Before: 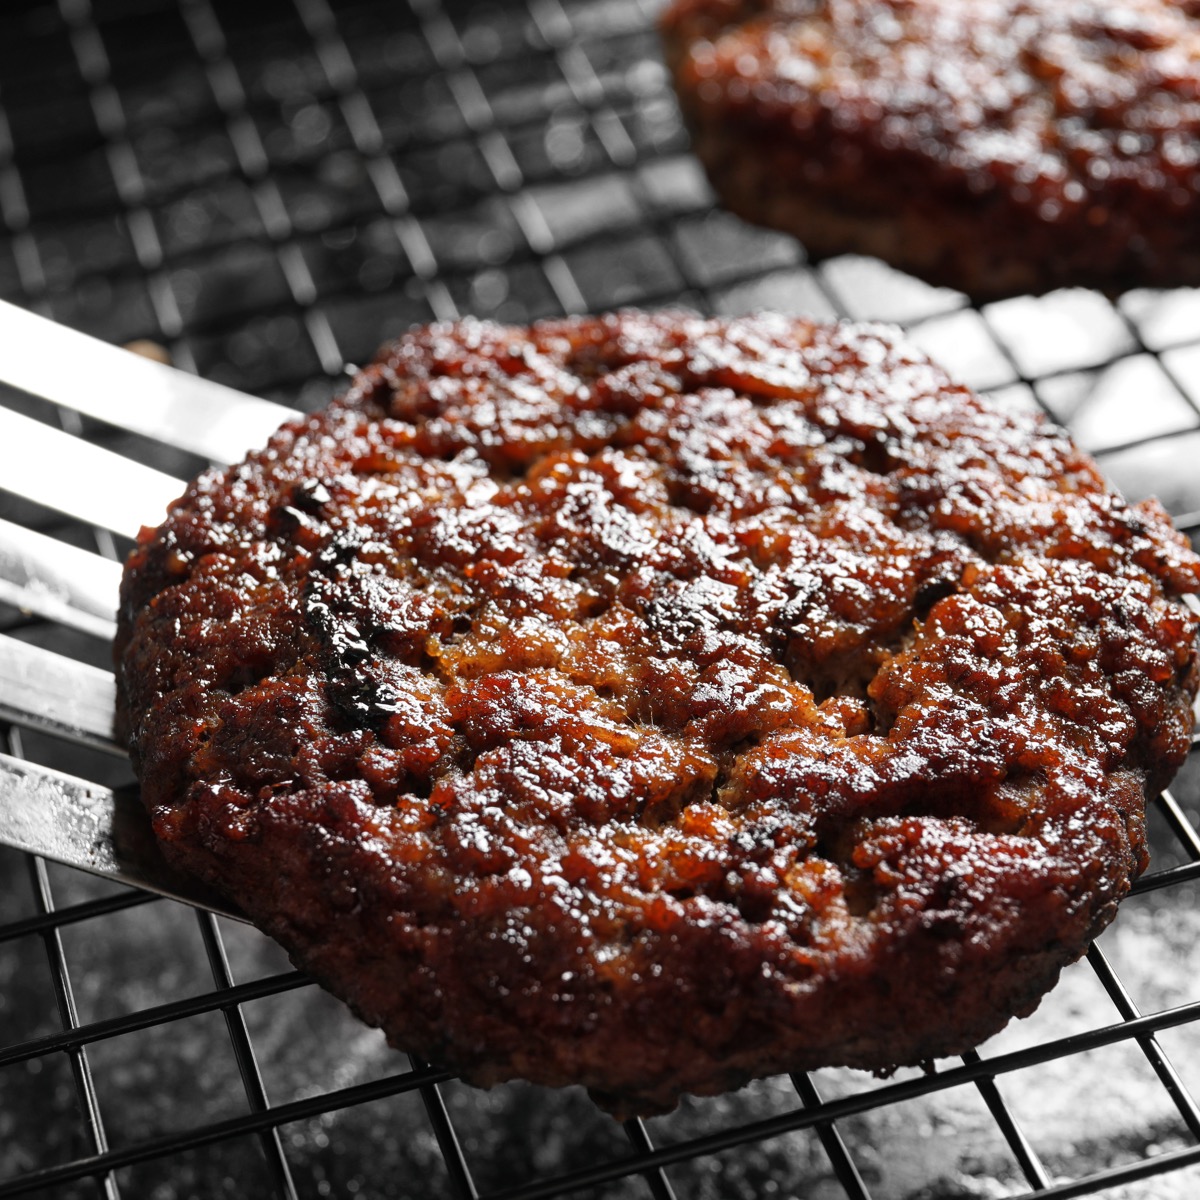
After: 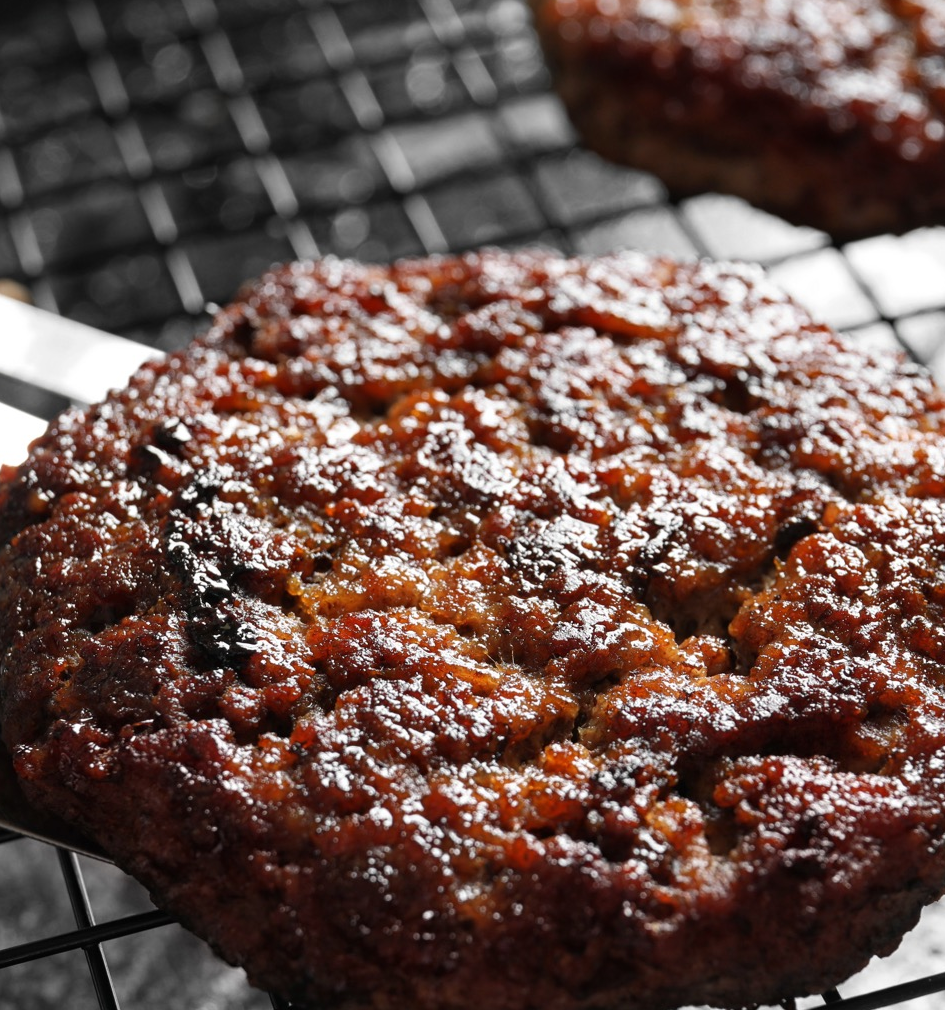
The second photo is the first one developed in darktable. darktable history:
crop: left 11.643%, top 5.163%, right 9.581%, bottom 10.654%
